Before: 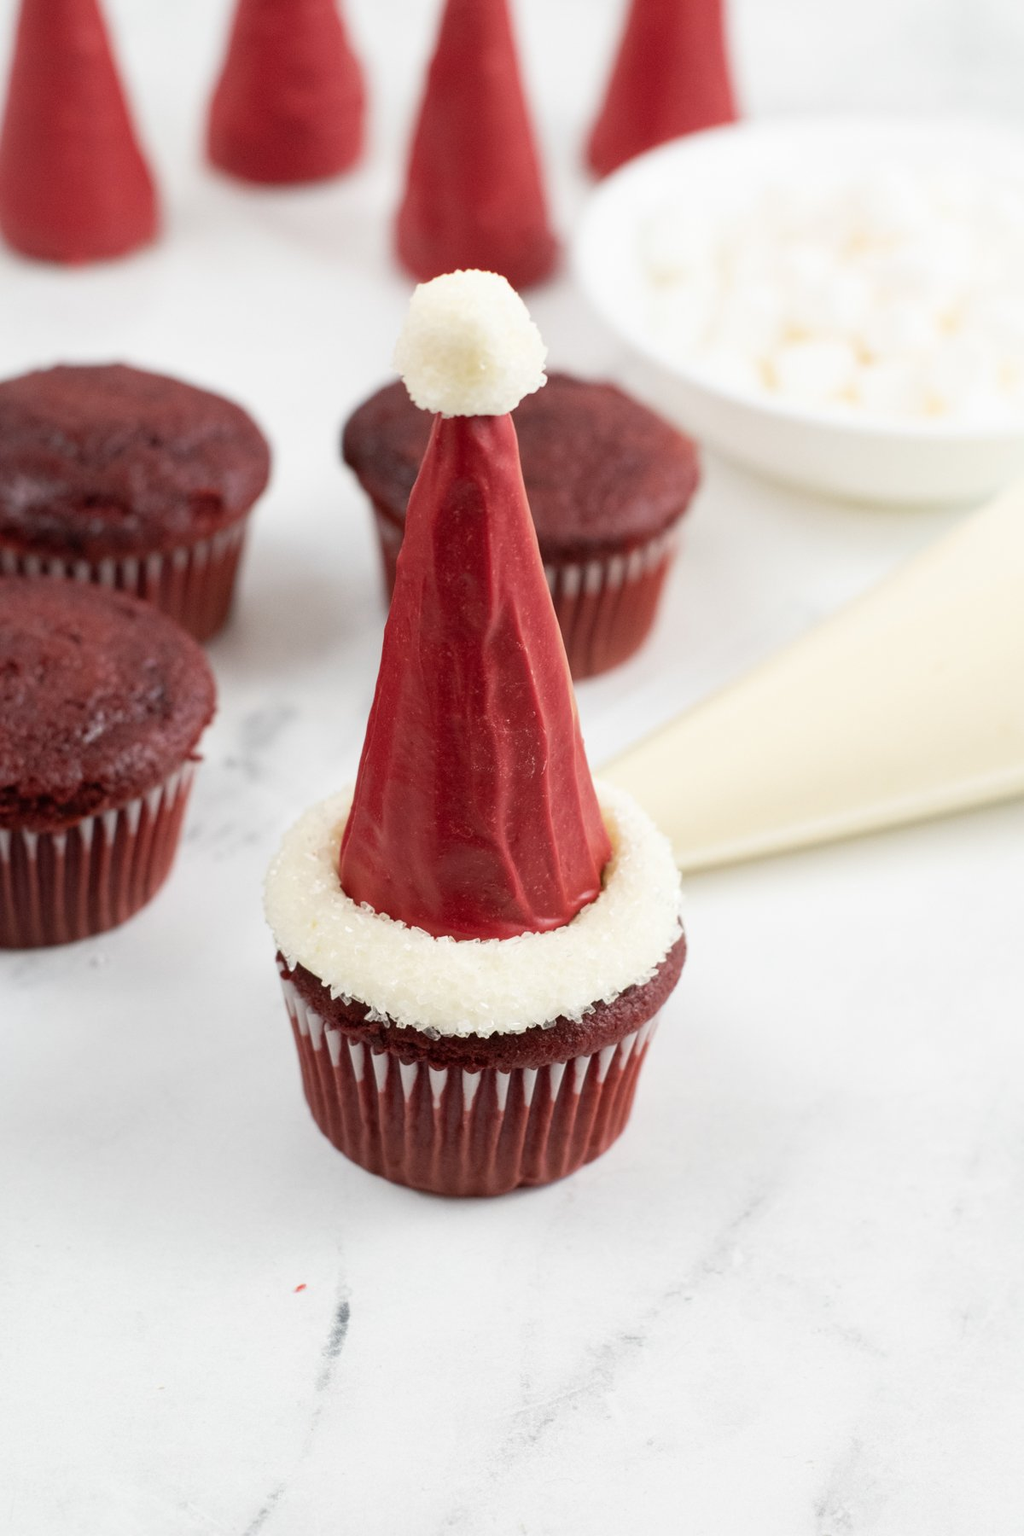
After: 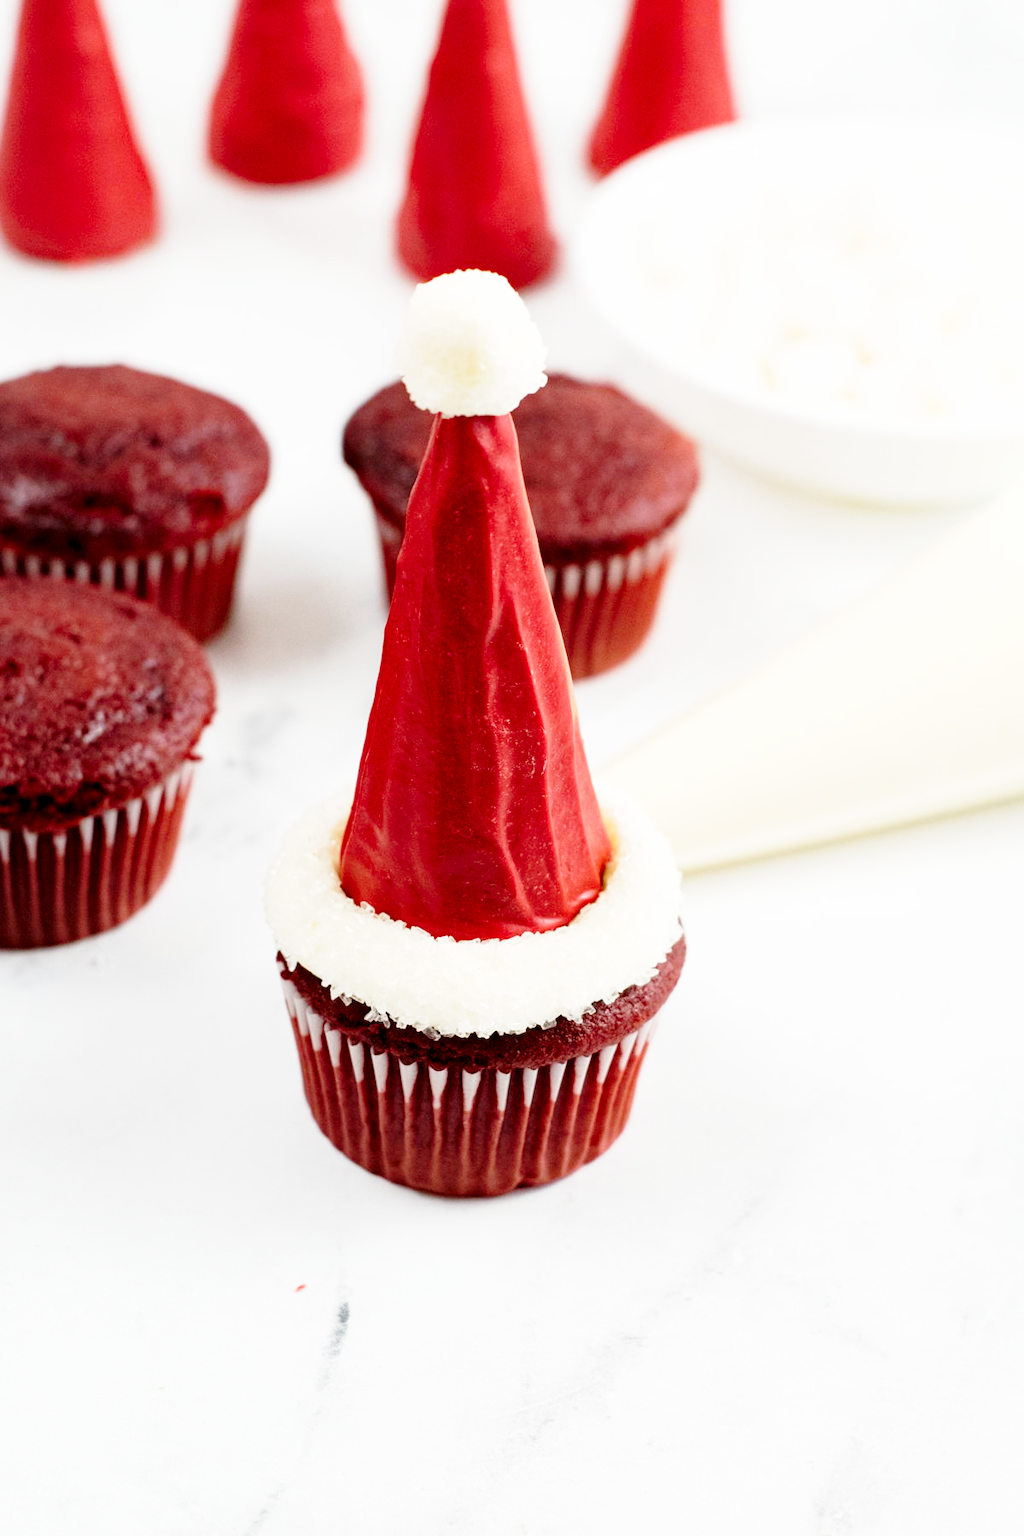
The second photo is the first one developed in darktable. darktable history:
base curve: curves: ch0 [(0, 0) (0.028, 0.03) (0.121, 0.232) (0.46, 0.748) (0.859, 0.968) (1, 1)], preserve colors none
exposure: black level correction 0.01, exposure 0.014 EV, compensate highlight preservation false
haze removal: compatibility mode true, adaptive false
